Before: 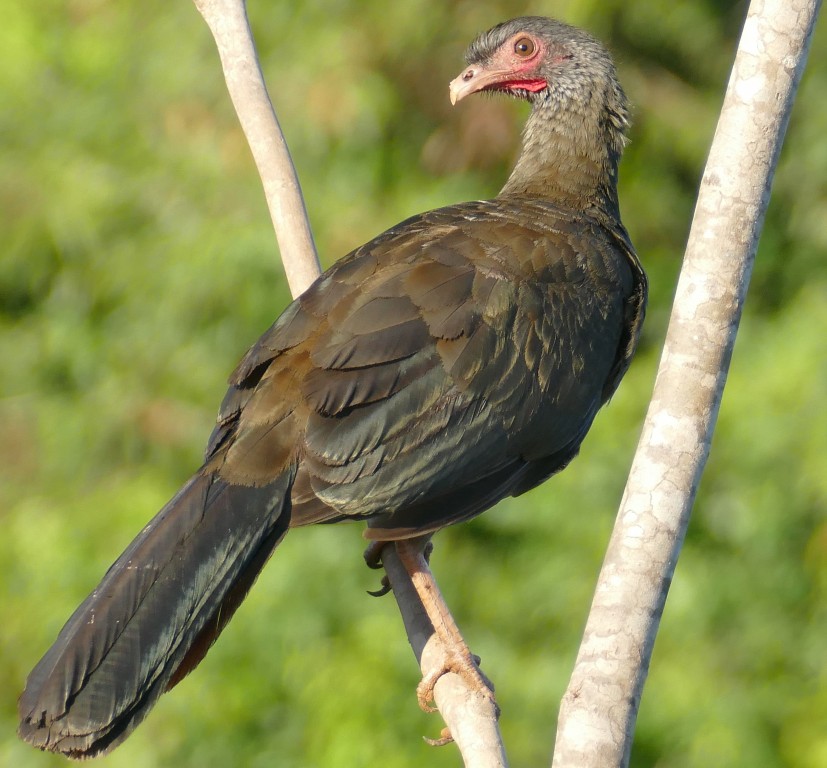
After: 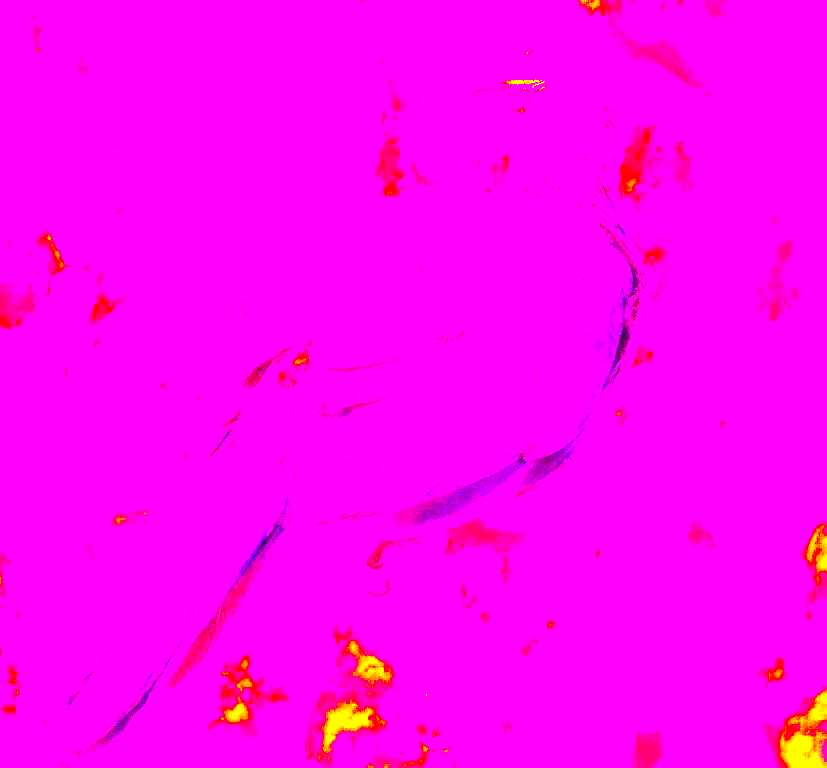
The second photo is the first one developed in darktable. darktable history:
color balance rgb: perceptual saturation grading › global saturation 25%, perceptual brilliance grading › mid-tones 10%, perceptual brilliance grading › shadows 15%, global vibrance 20%
white balance: red 8, blue 8
color zones: curves: ch2 [(0, 0.488) (0.143, 0.417) (0.286, 0.212) (0.429, 0.179) (0.571, 0.154) (0.714, 0.415) (0.857, 0.495) (1, 0.488)]
